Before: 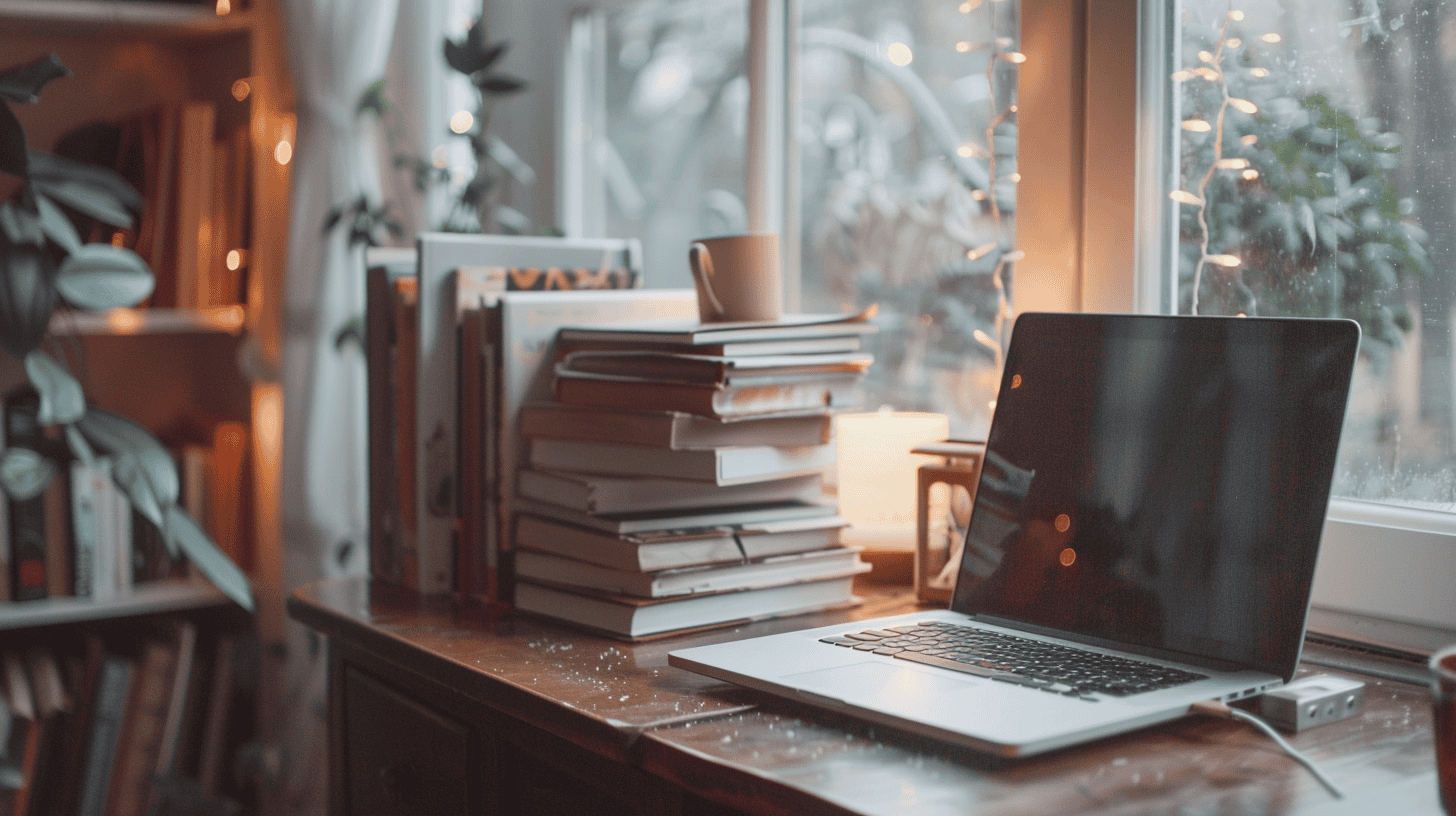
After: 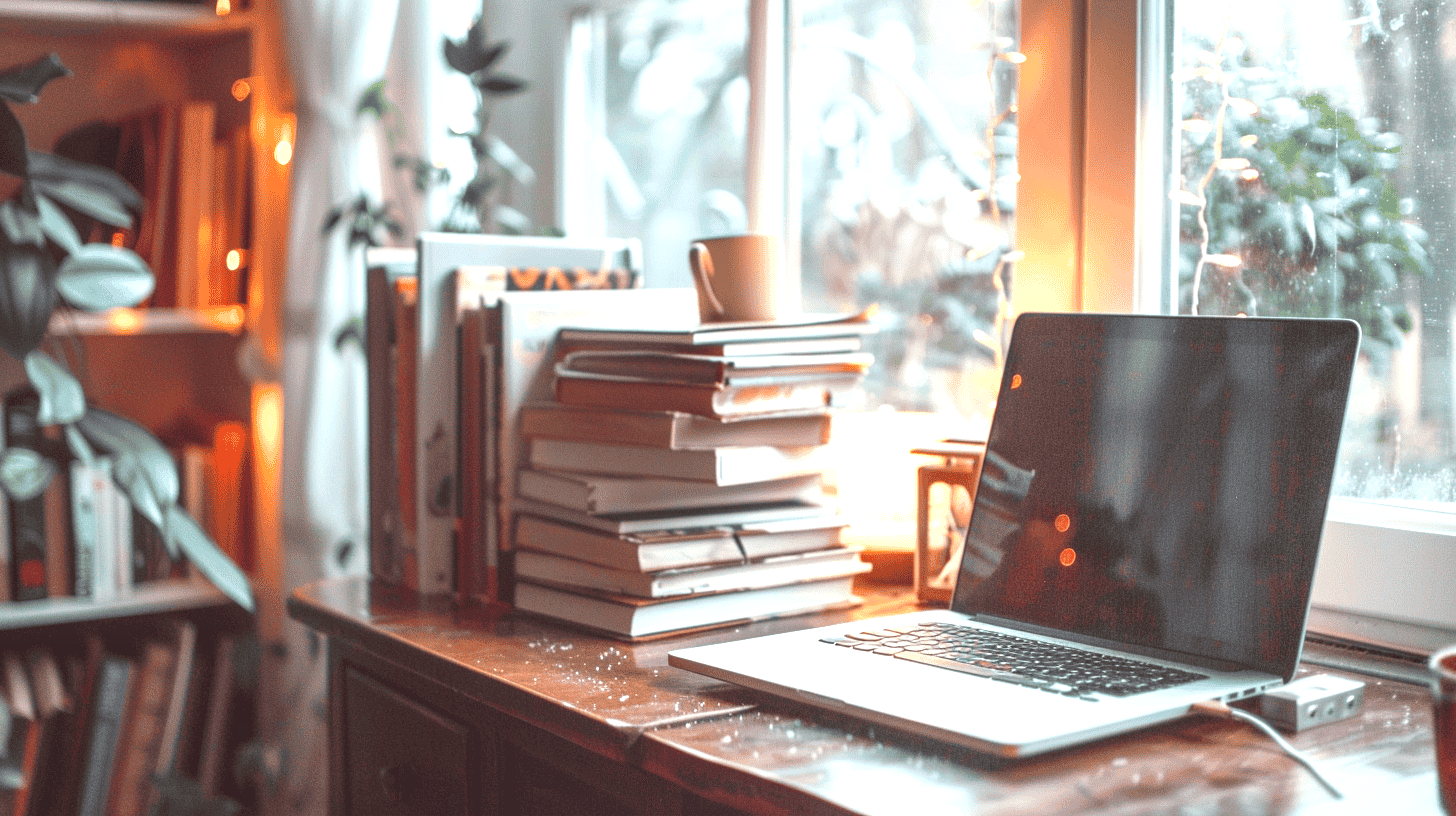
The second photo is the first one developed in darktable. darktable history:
color correction: saturation 1.34
local contrast: on, module defaults
exposure: black level correction 0, exposure 1.1 EV, compensate exposure bias true, compensate highlight preservation false
